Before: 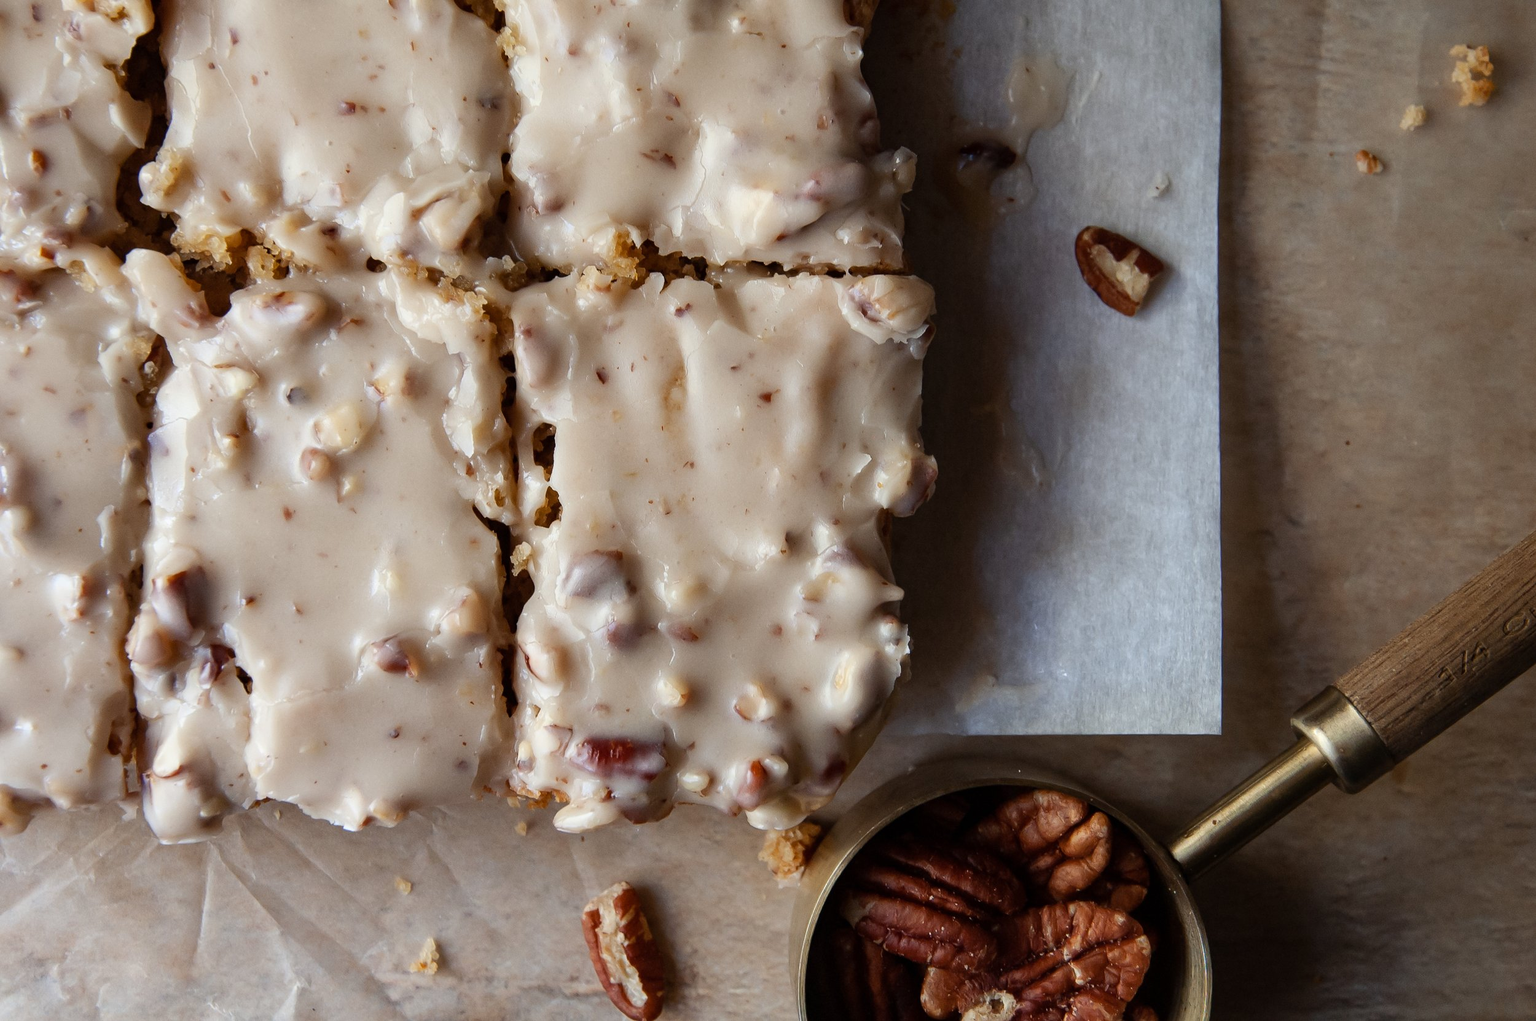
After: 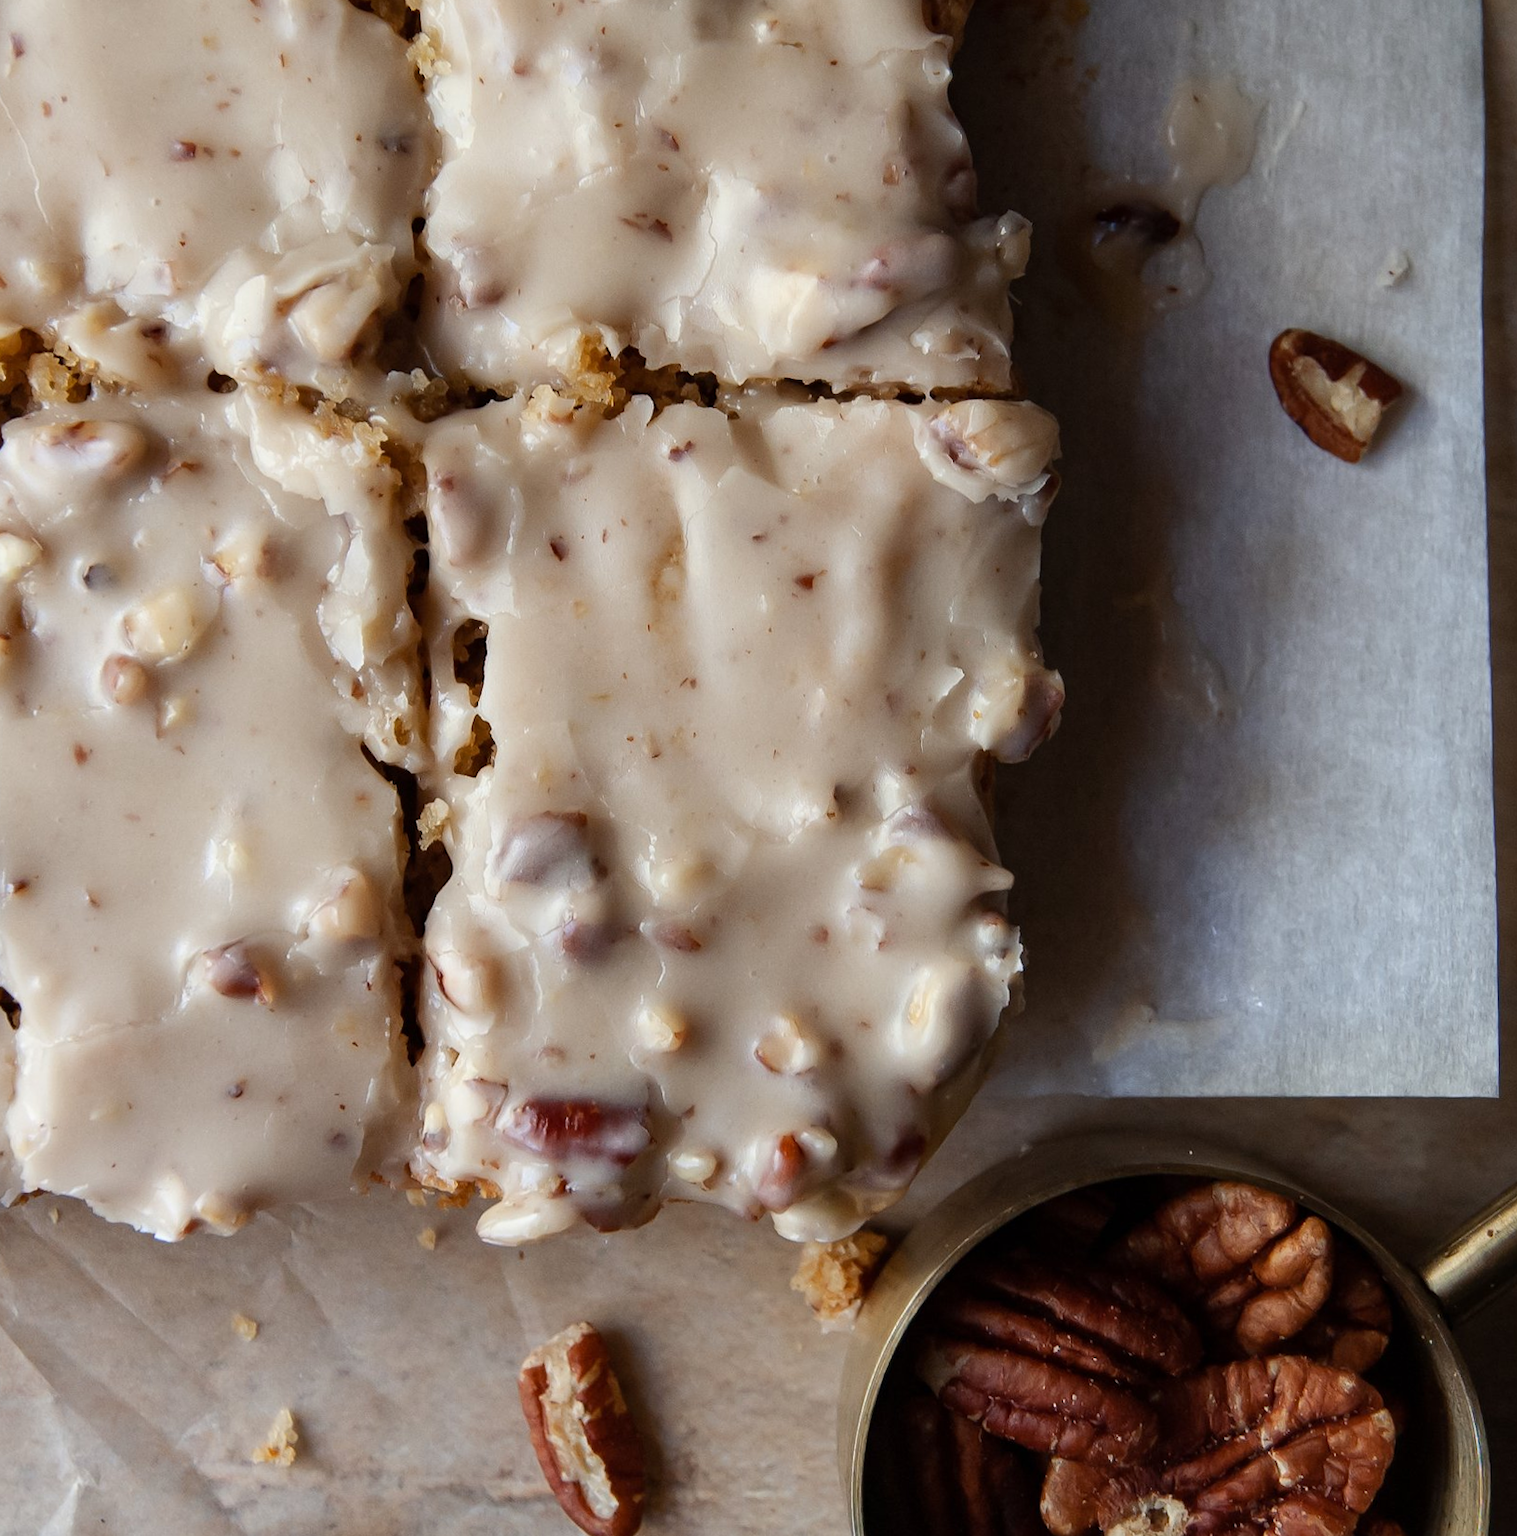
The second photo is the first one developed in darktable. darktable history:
crop and rotate: left 14.385%, right 18.948%
rotate and perspective: rotation 0.226°, lens shift (vertical) -0.042, crop left 0.023, crop right 0.982, crop top 0.006, crop bottom 0.994
white balance: red 1, blue 1
